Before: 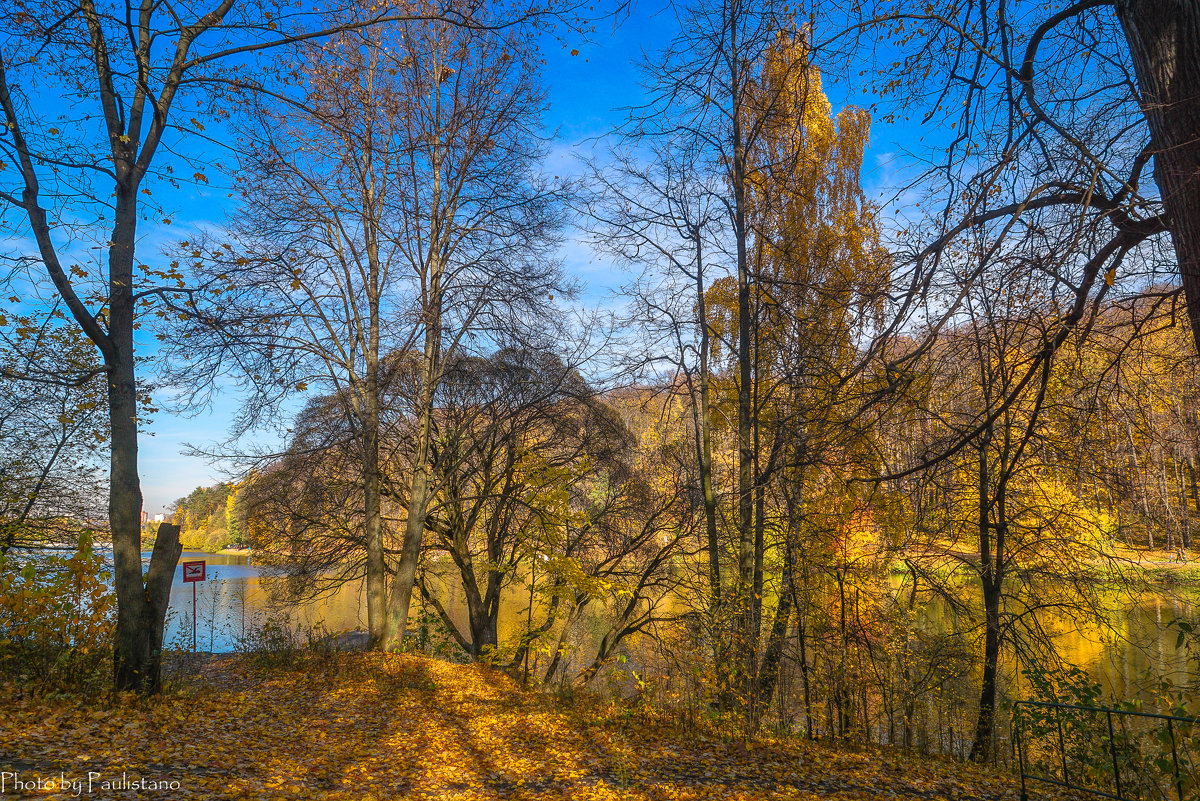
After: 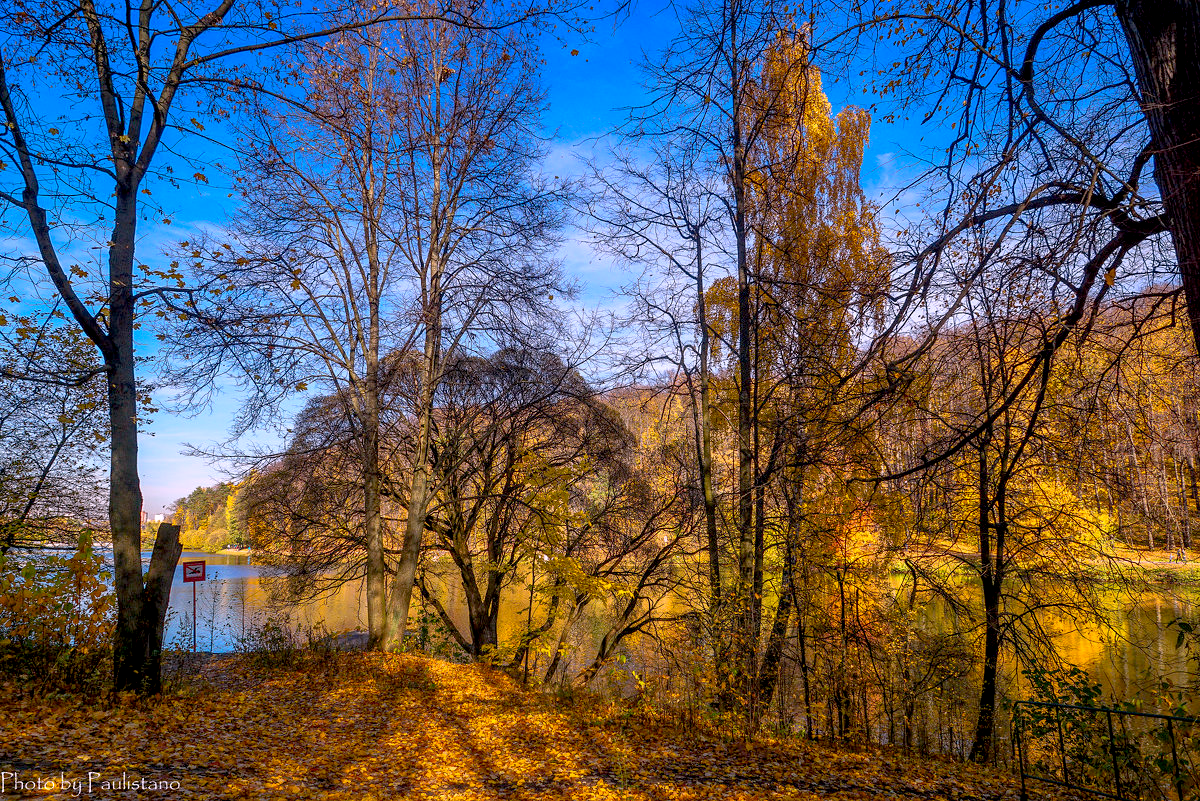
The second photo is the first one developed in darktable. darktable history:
white balance: red 1.066, blue 1.119
exposure: black level correction 0.016, exposure -0.009 EV, compensate highlight preservation false
